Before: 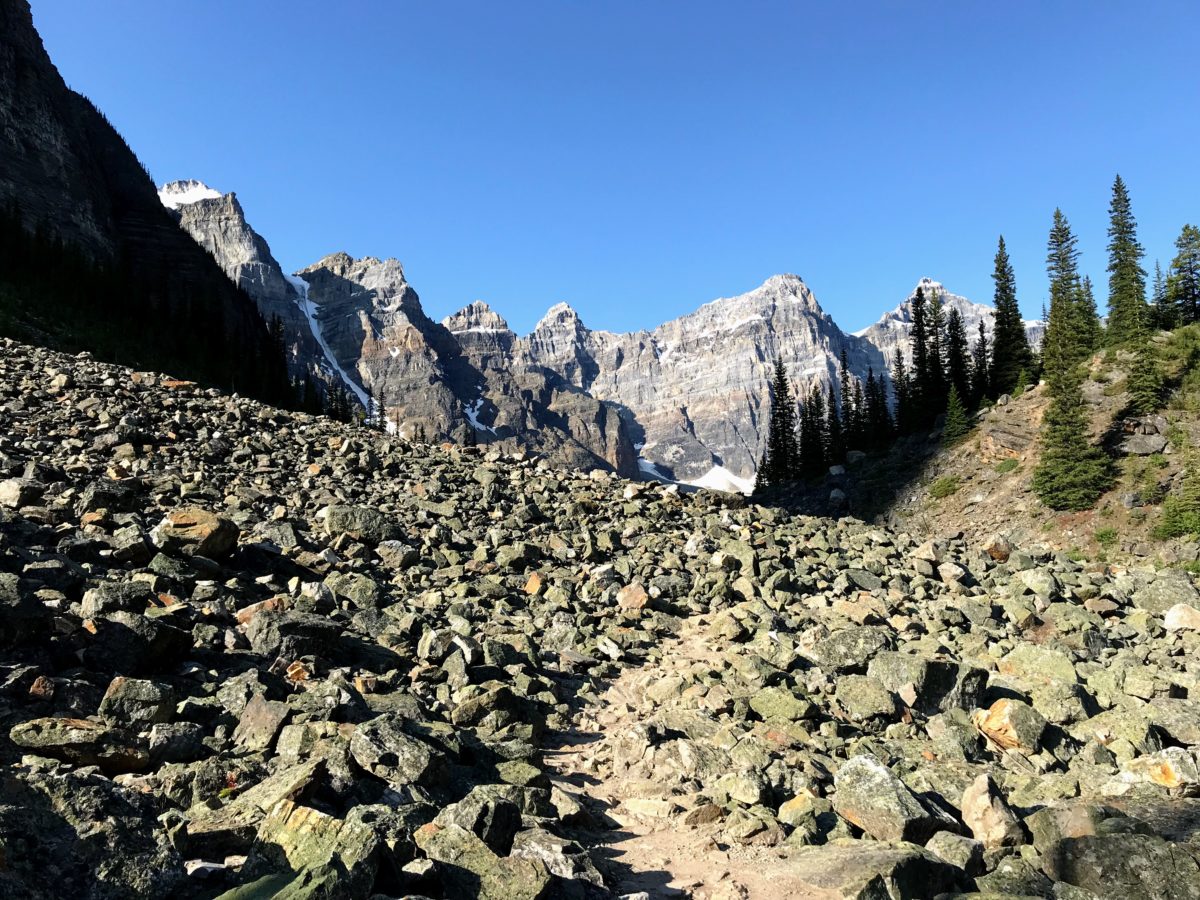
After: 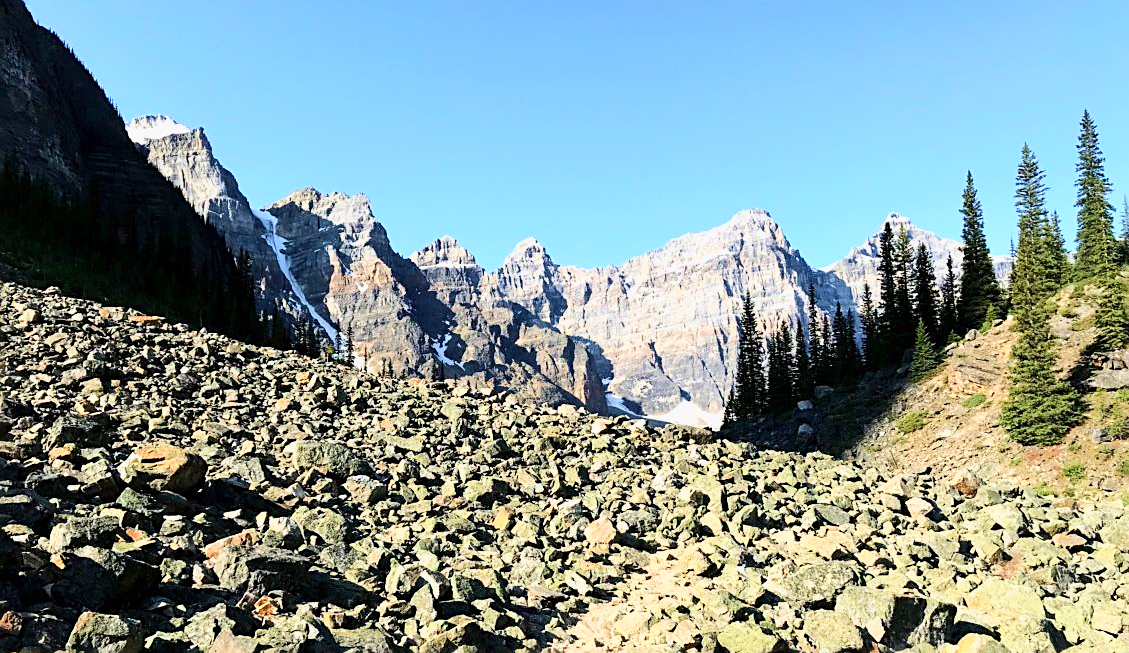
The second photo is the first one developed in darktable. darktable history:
crop: left 2.735%, top 7.255%, right 3.123%, bottom 20.144%
velvia: on, module defaults
sharpen: on, module defaults
base curve: curves: ch0 [(0, 0) (0.025, 0.046) (0.112, 0.277) (0.467, 0.74) (0.814, 0.929) (1, 0.942)]
